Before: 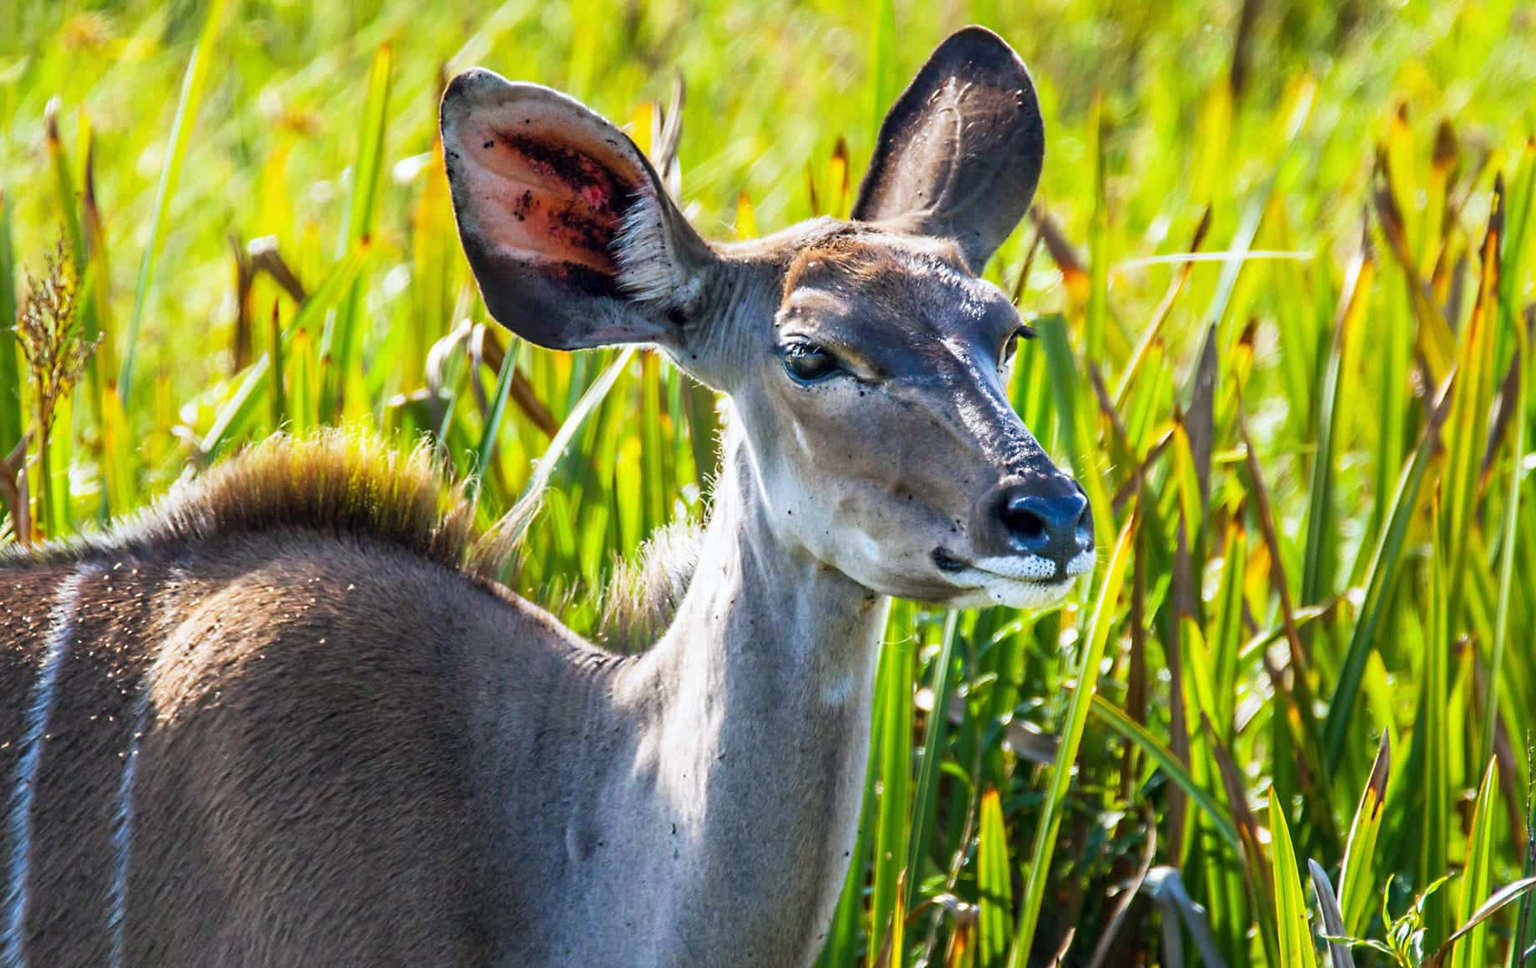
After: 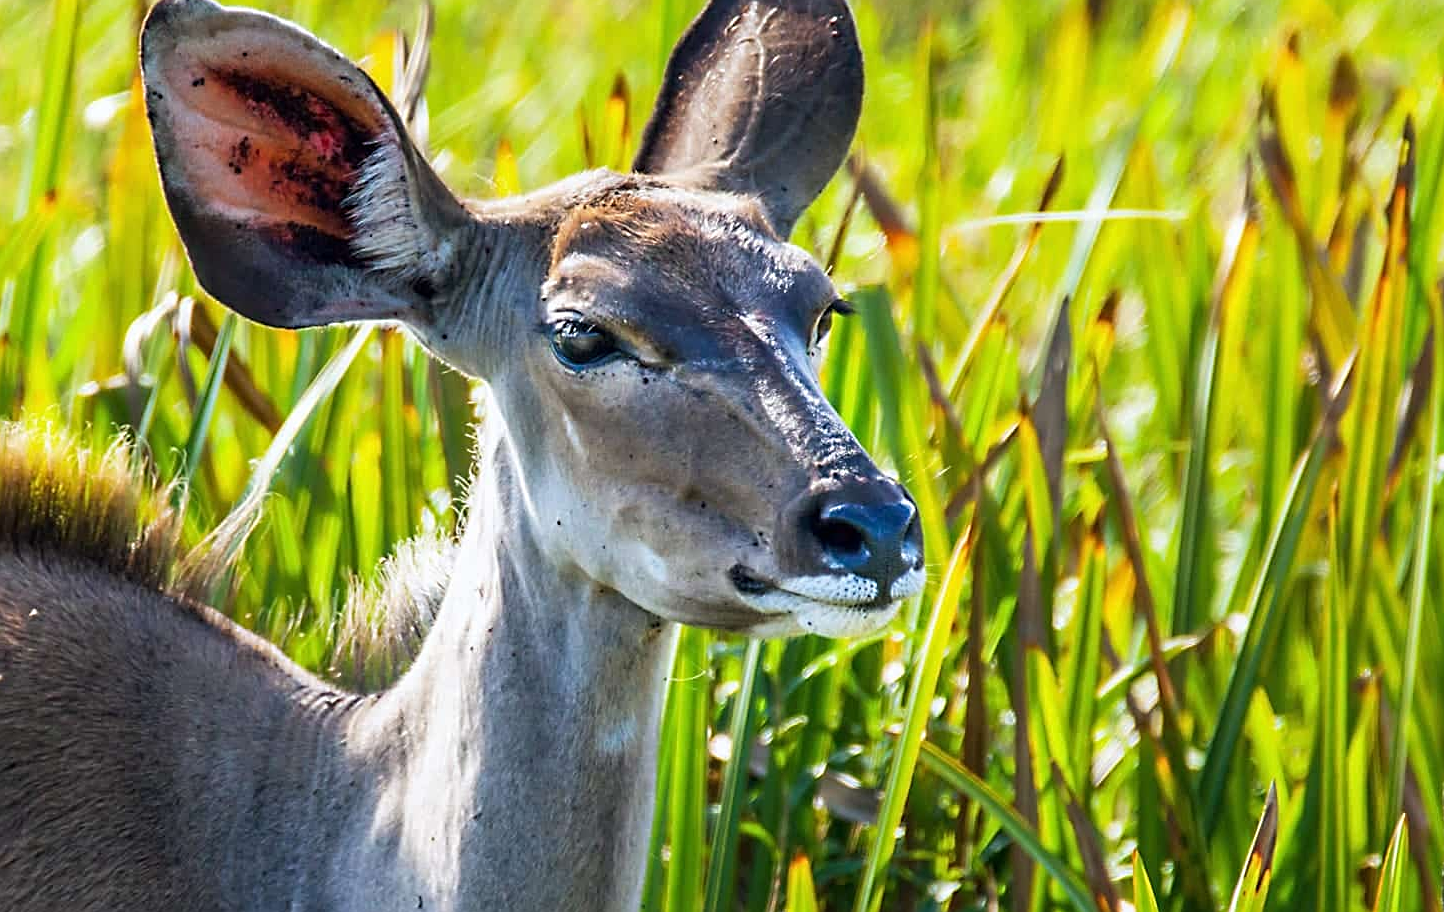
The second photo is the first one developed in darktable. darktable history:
tone equalizer: edges refinement/feathering 500, mask exposure compensation -1.57 EV, preserve details no
crop and rotate: left 21.133%, top 7.901%, right 0.369%, bottom 13.401%
sharpen: amount 0.555
